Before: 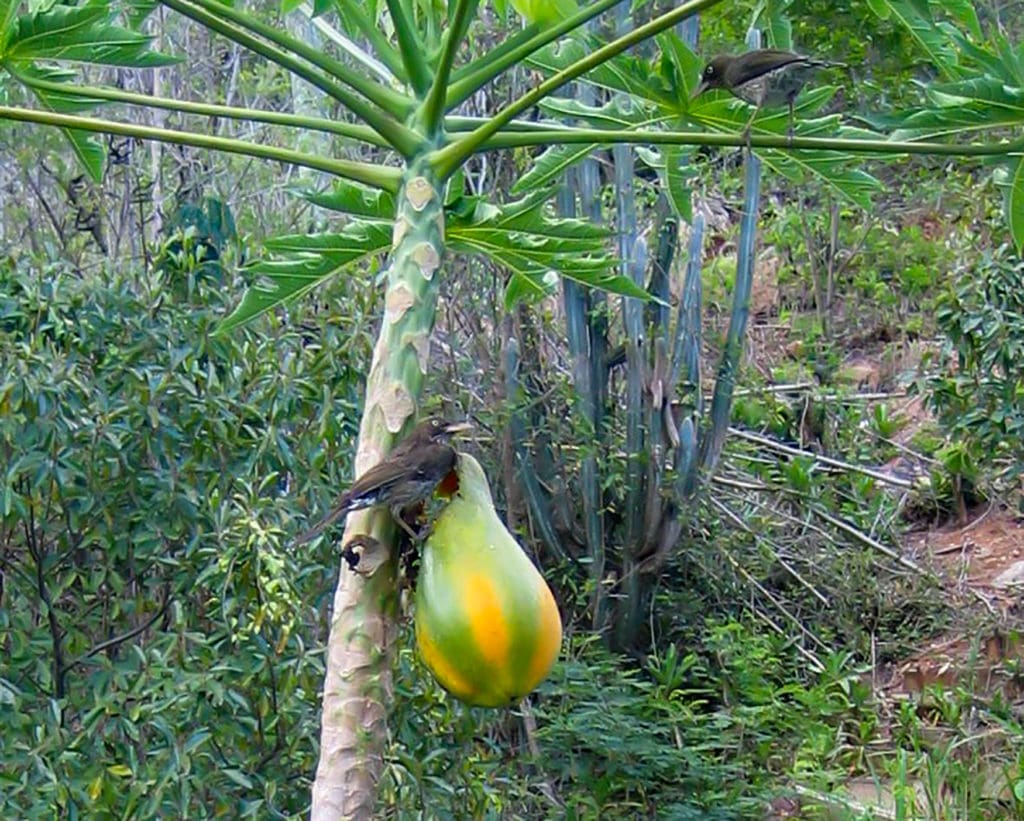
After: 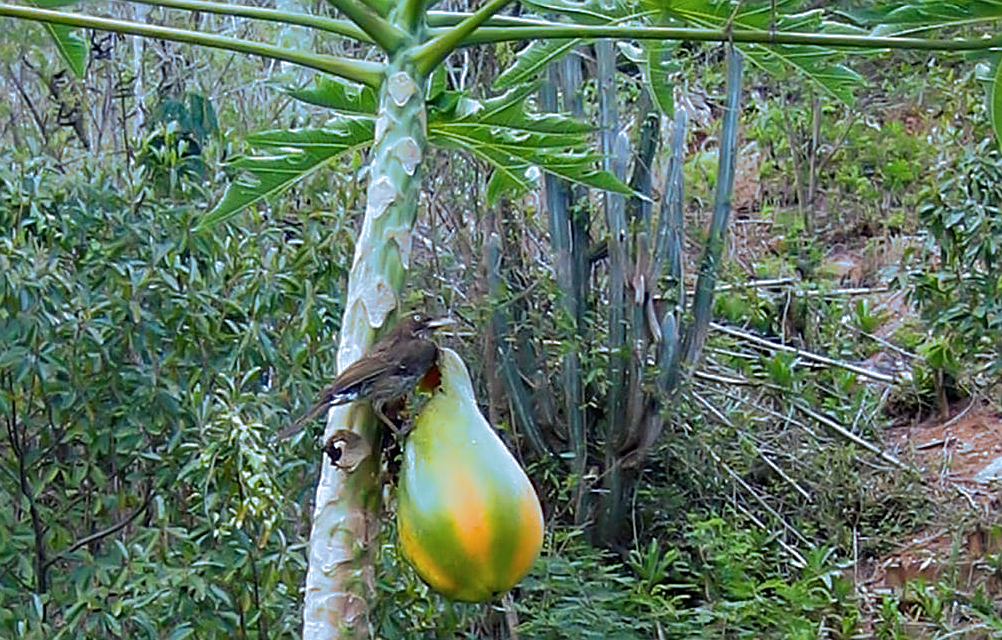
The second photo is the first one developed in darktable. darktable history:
contrast brightness saturation: saturation -0.05
crop and rotate: left 1.814%, top 12.818%, right 0.25%, bottom 9.225%
sharpen: on, module defaults
split-toning: shadows › hue 351.18°, shadows › saturation 0.86, highlights › hue 218.82°, highlights › saturation 0.73, balance -19.167
